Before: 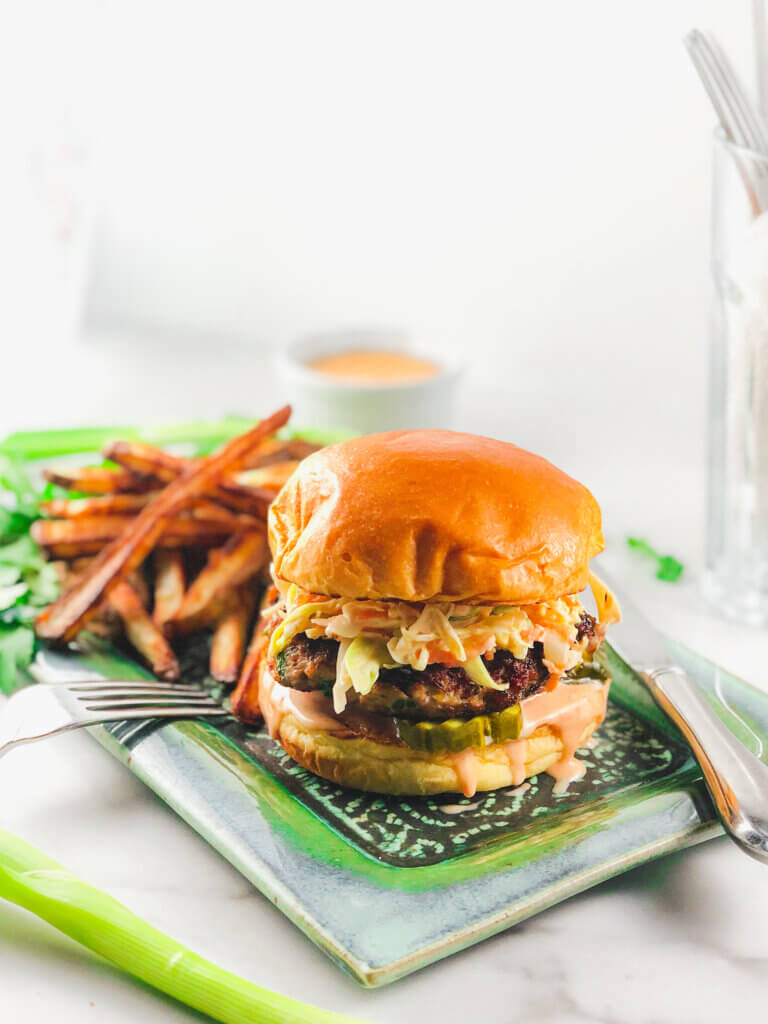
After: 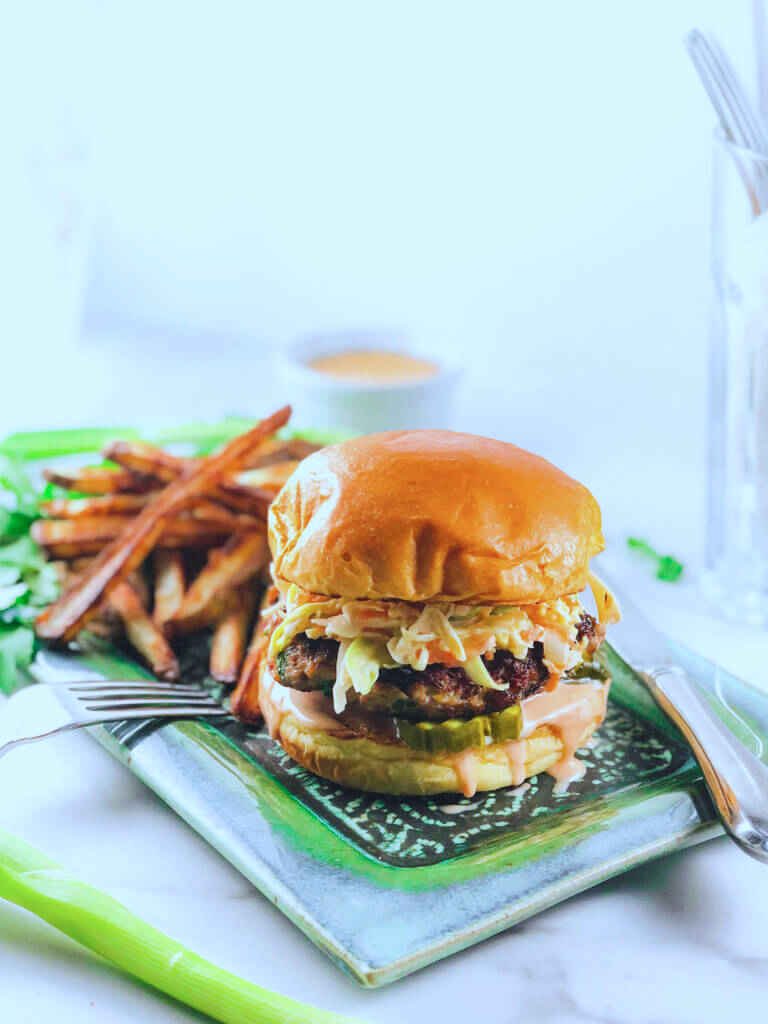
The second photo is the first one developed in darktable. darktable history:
color calibration: illuminant as shot in camera, x 0.37, y 0.382, temperature 4313.32 K
white balance: red 0.925, blue 1.046
